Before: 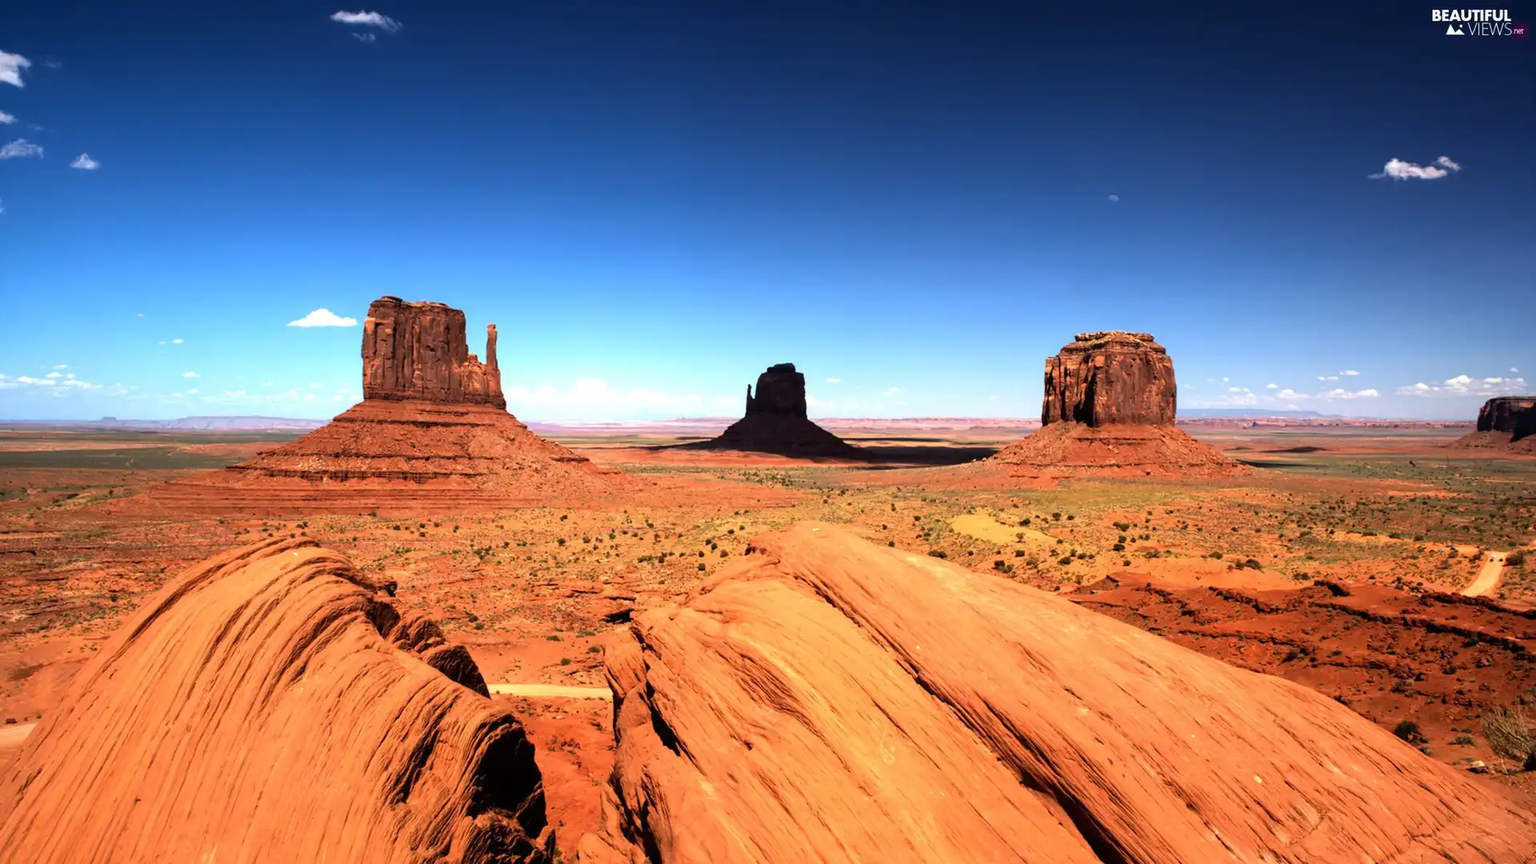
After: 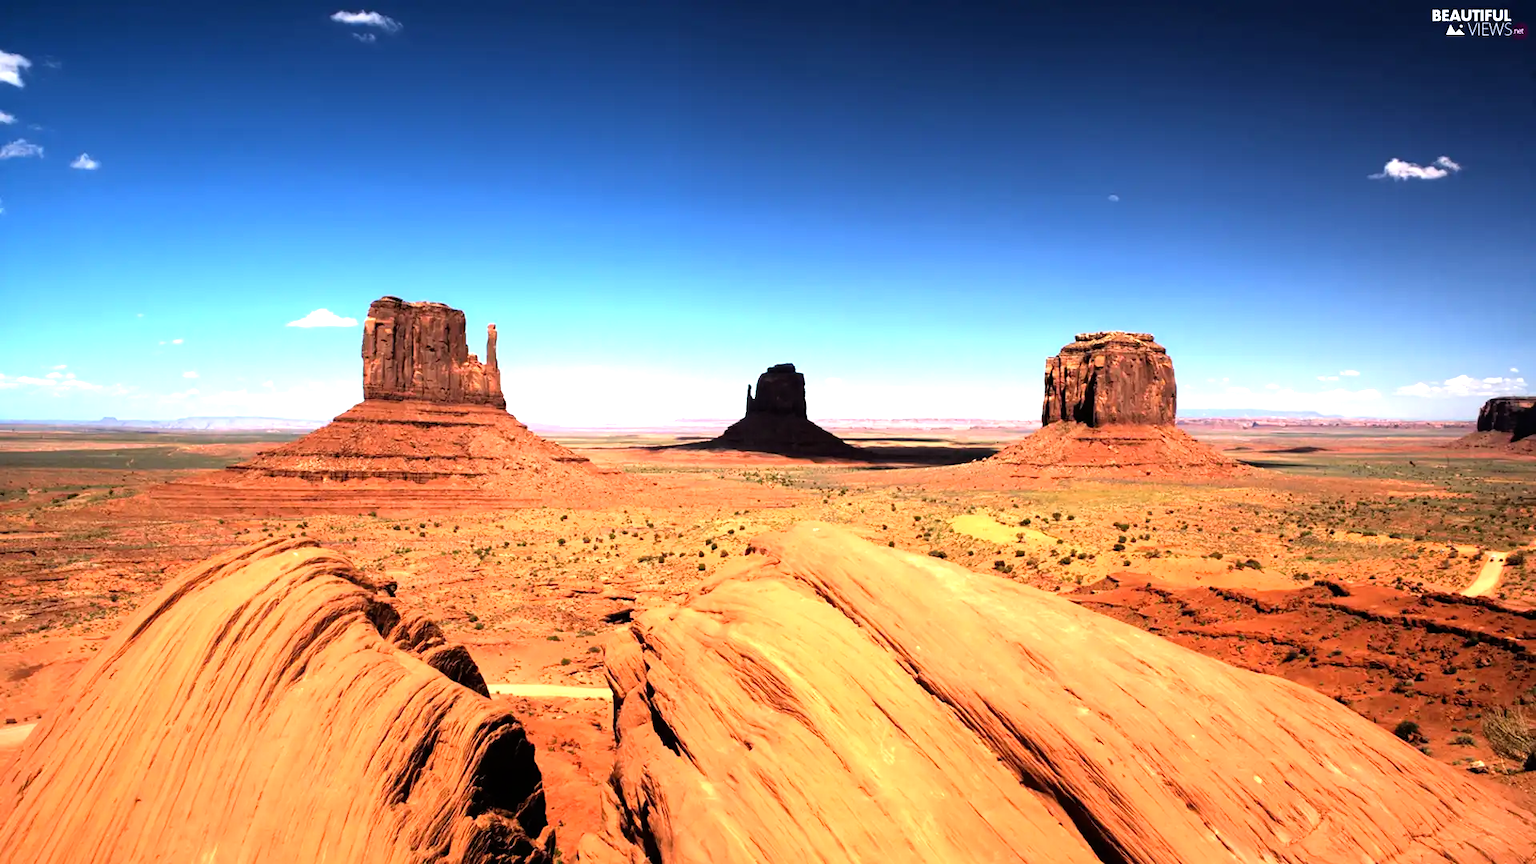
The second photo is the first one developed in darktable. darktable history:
tone equalizer: -8 EV -0.727 EV, -7 EV -0.702 EV, -6 EV -0.626 EV, -5 EV -0.38 EV, -3 EV 0.401 EV, -2 EV 0.6 EV, -1 EV 0.676 EV, +0 EV 0.737 EV
